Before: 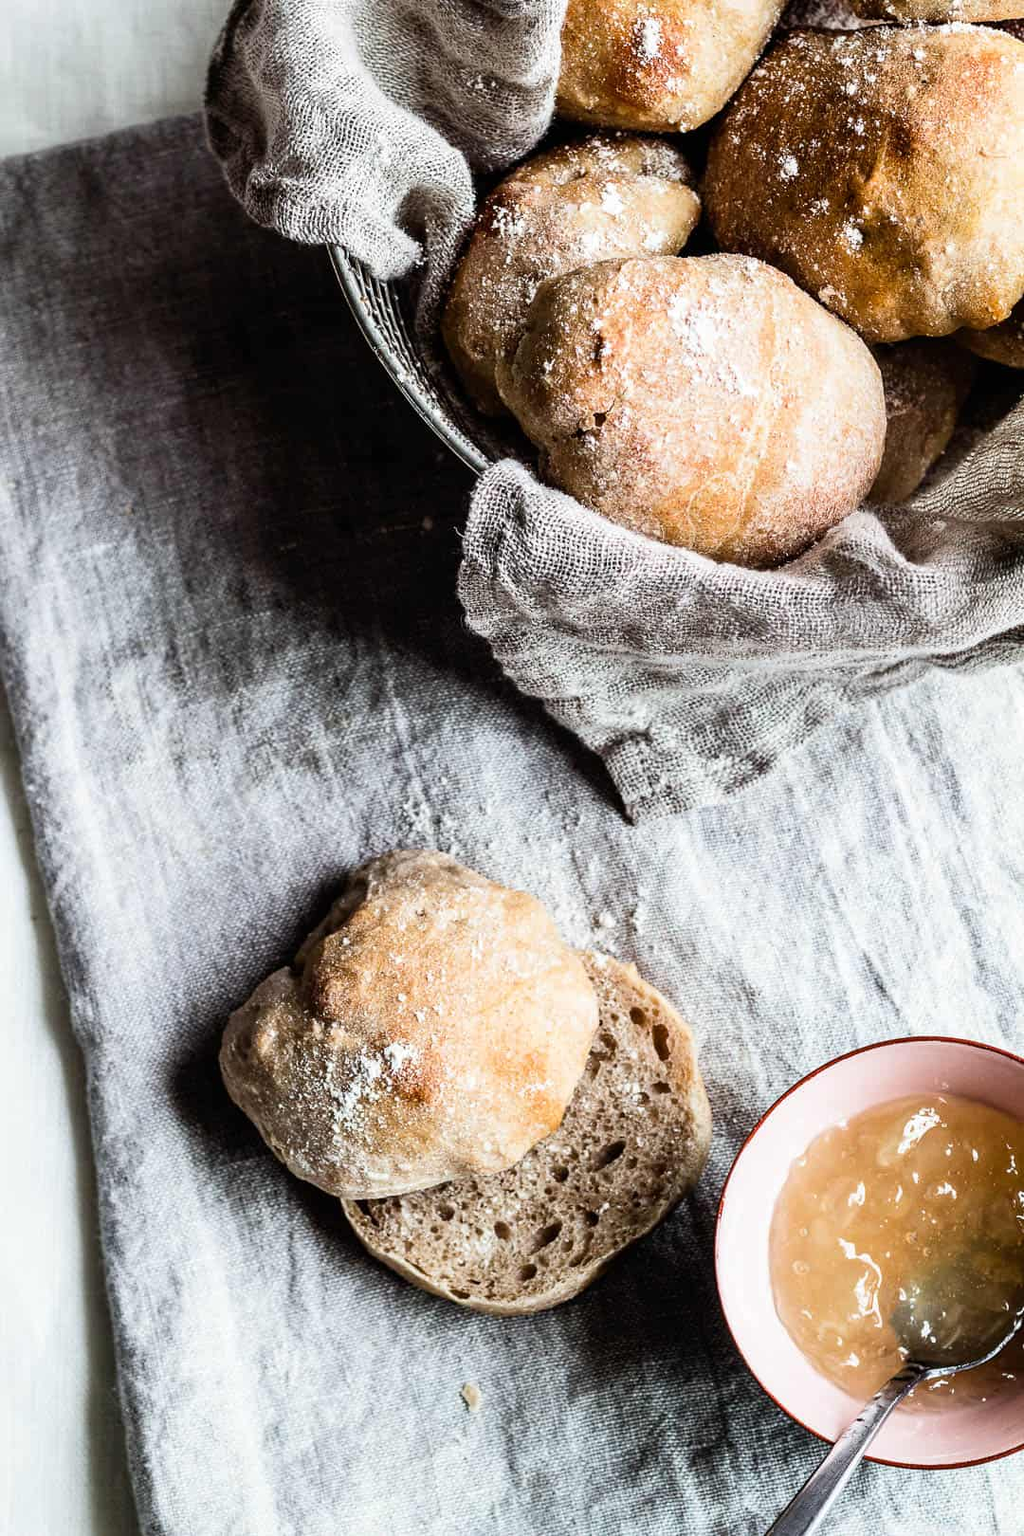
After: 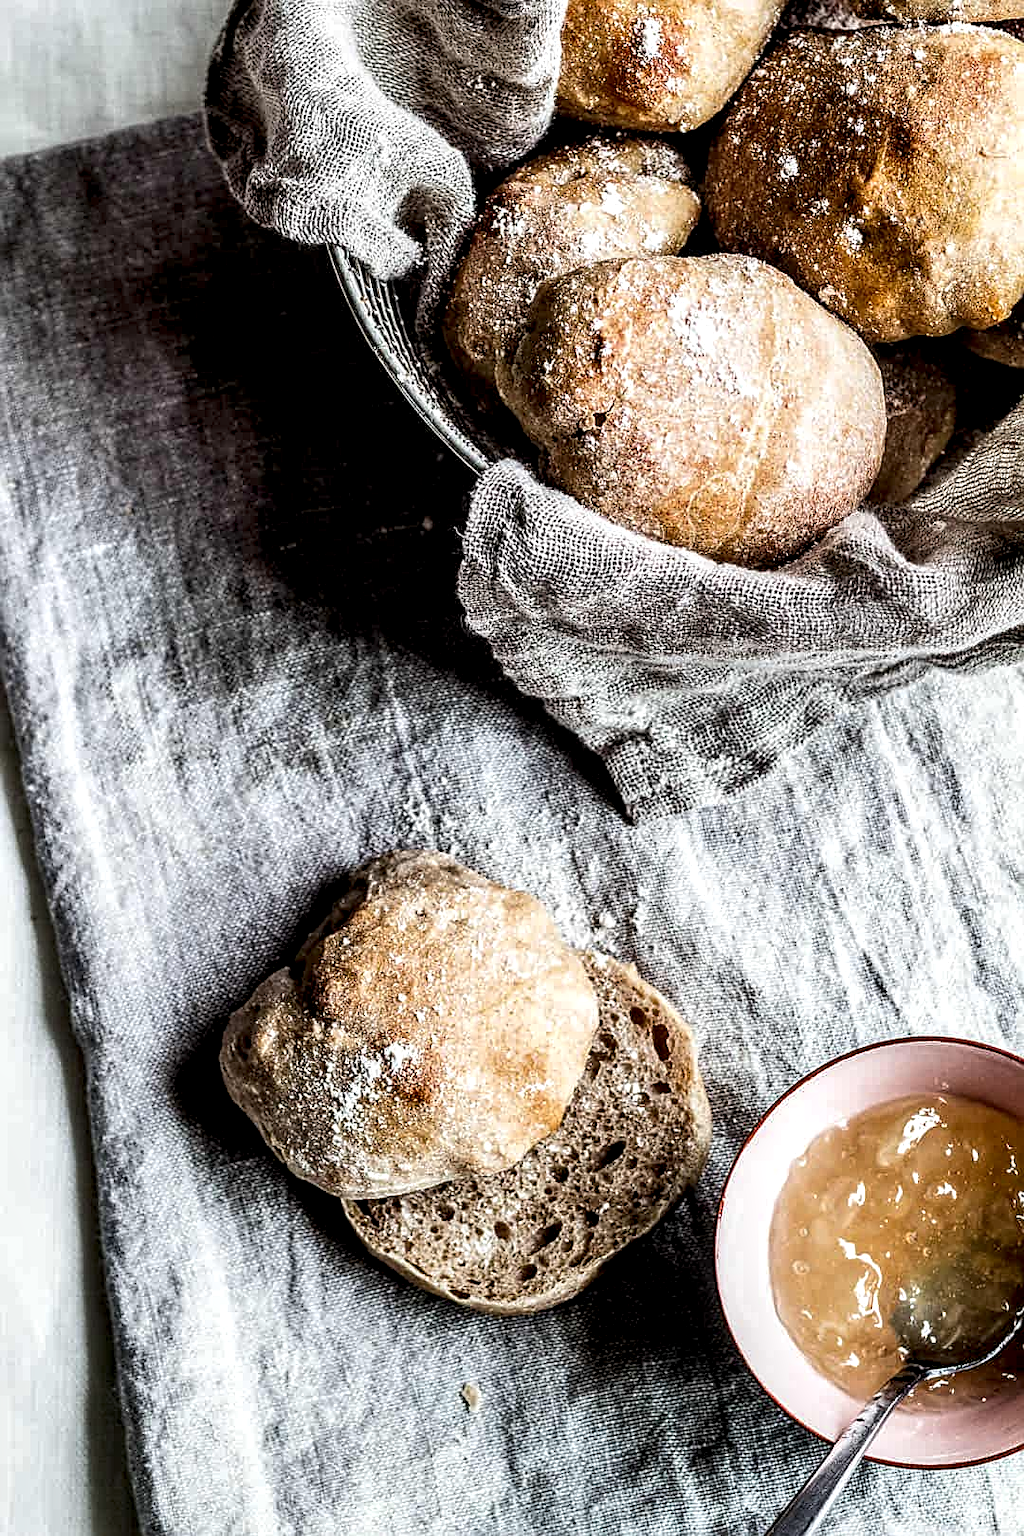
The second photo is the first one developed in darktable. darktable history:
local contrast: highlights 60%, shadows 60%, detail 160%
sharpen: on, module defaults
shadows and highlights: highlights color adjustment 0%, low approximation 0.01, soften with gaussian
